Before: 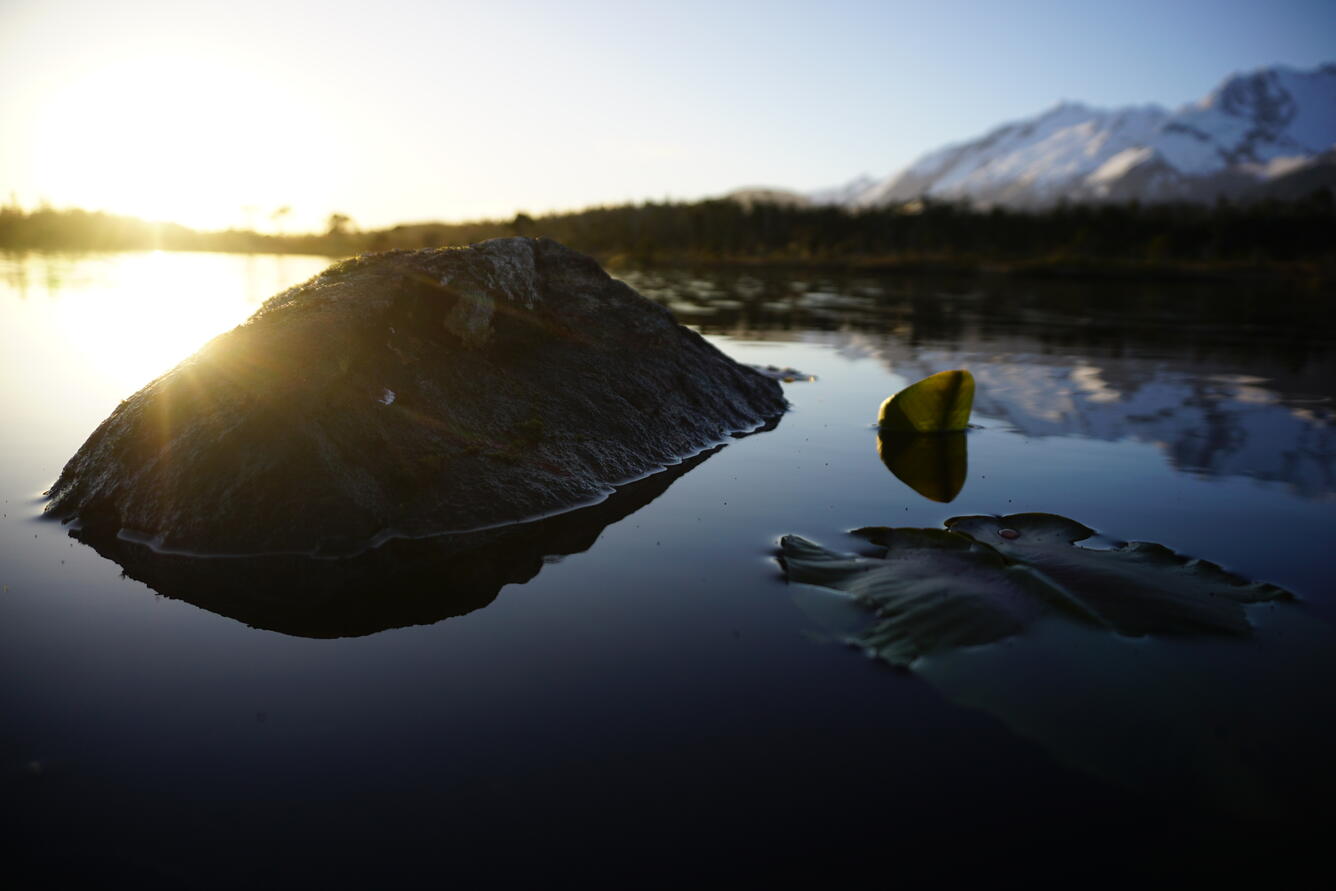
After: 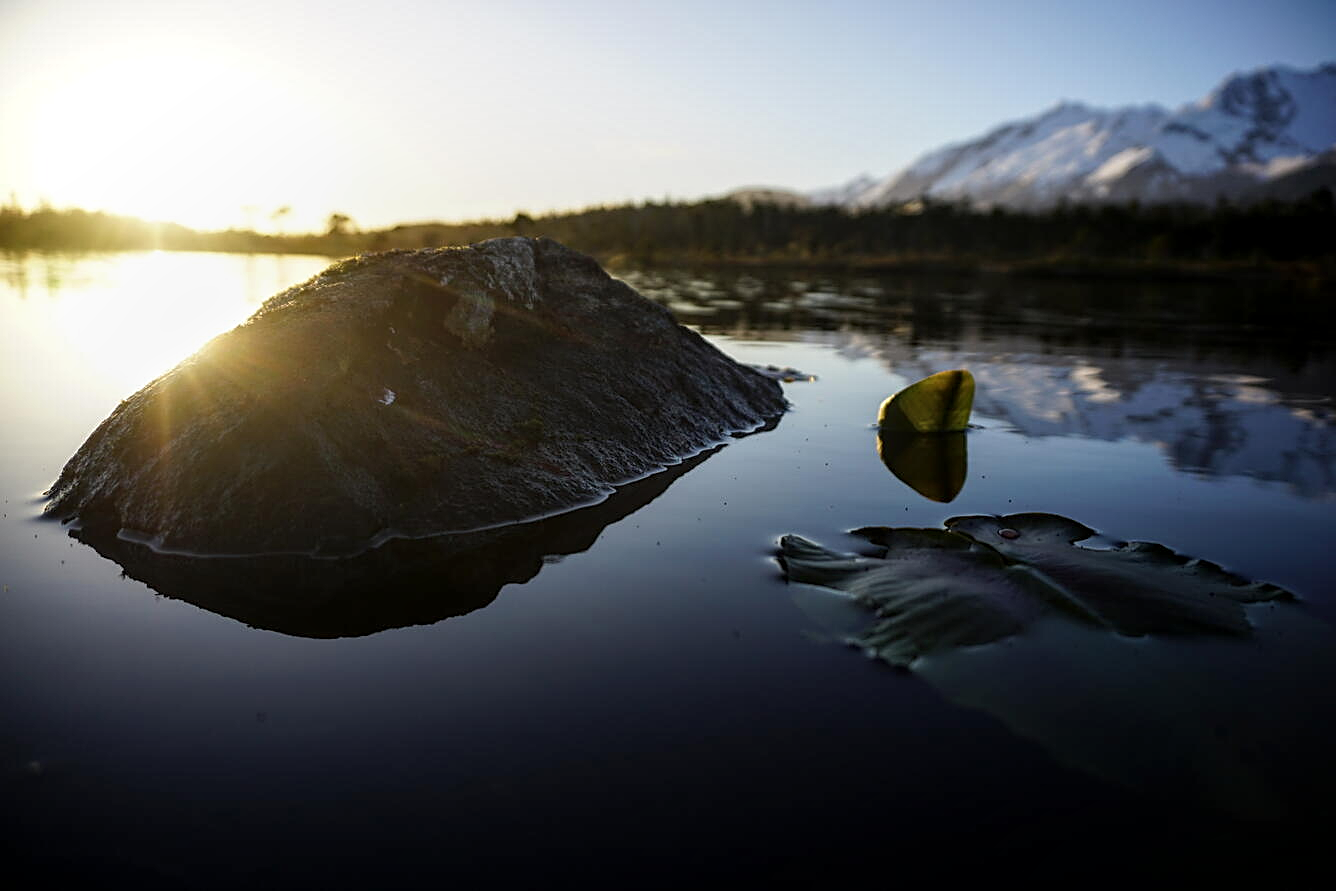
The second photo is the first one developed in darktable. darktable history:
sharpen: on, module defaults
local contrast: highlights 32%, detail 134%
